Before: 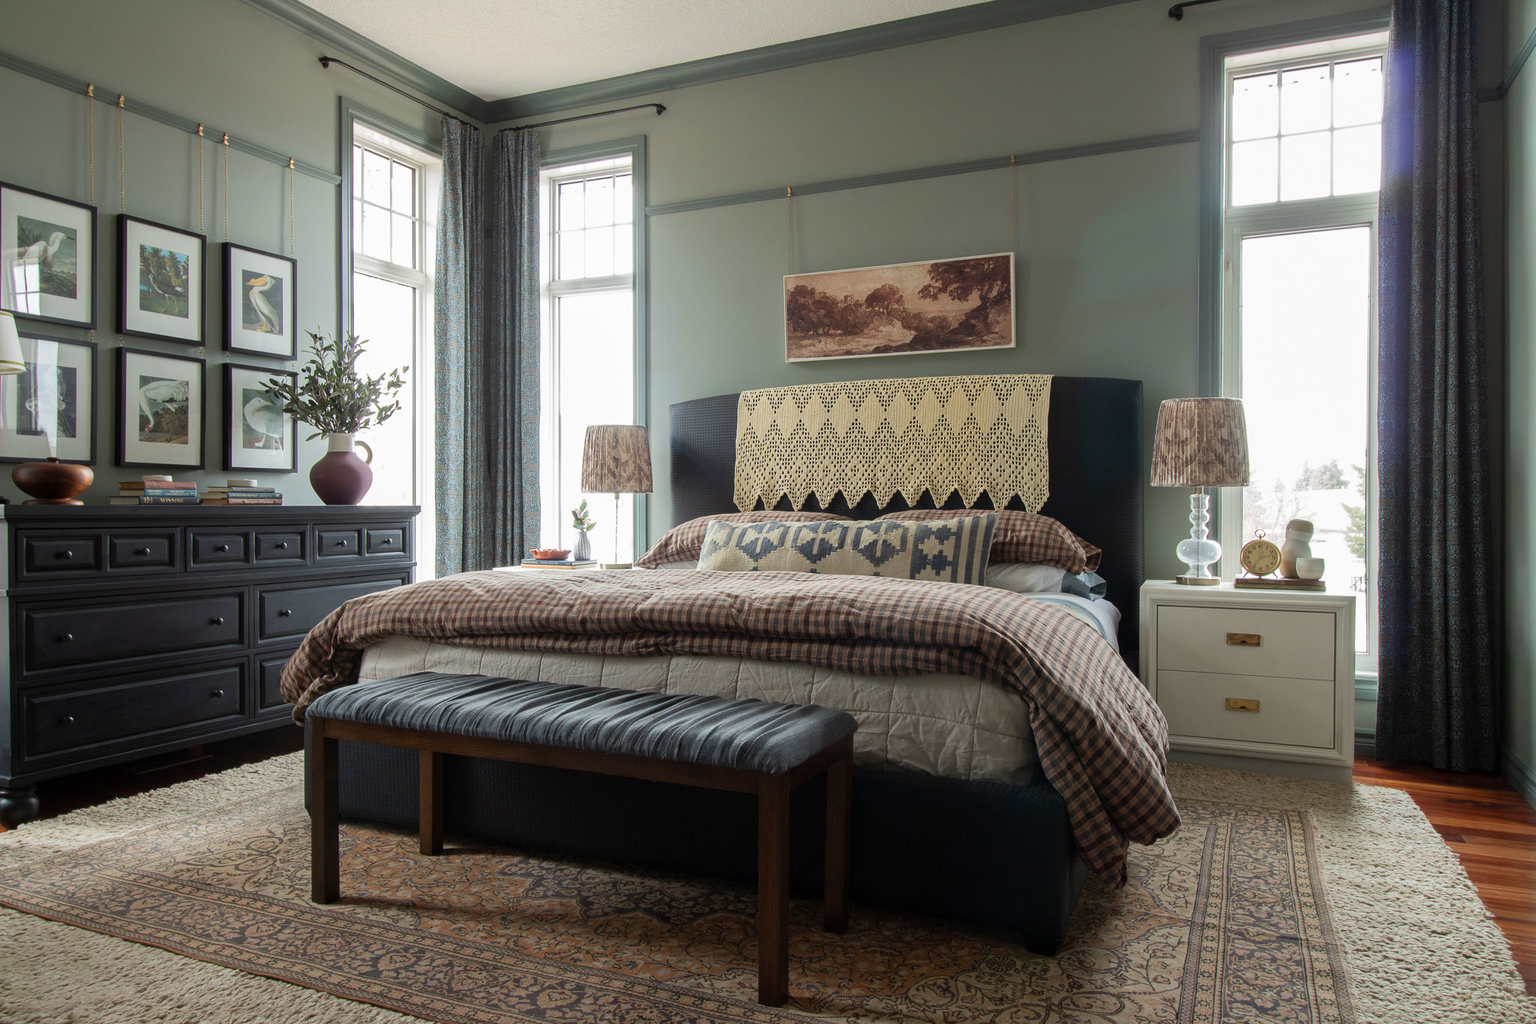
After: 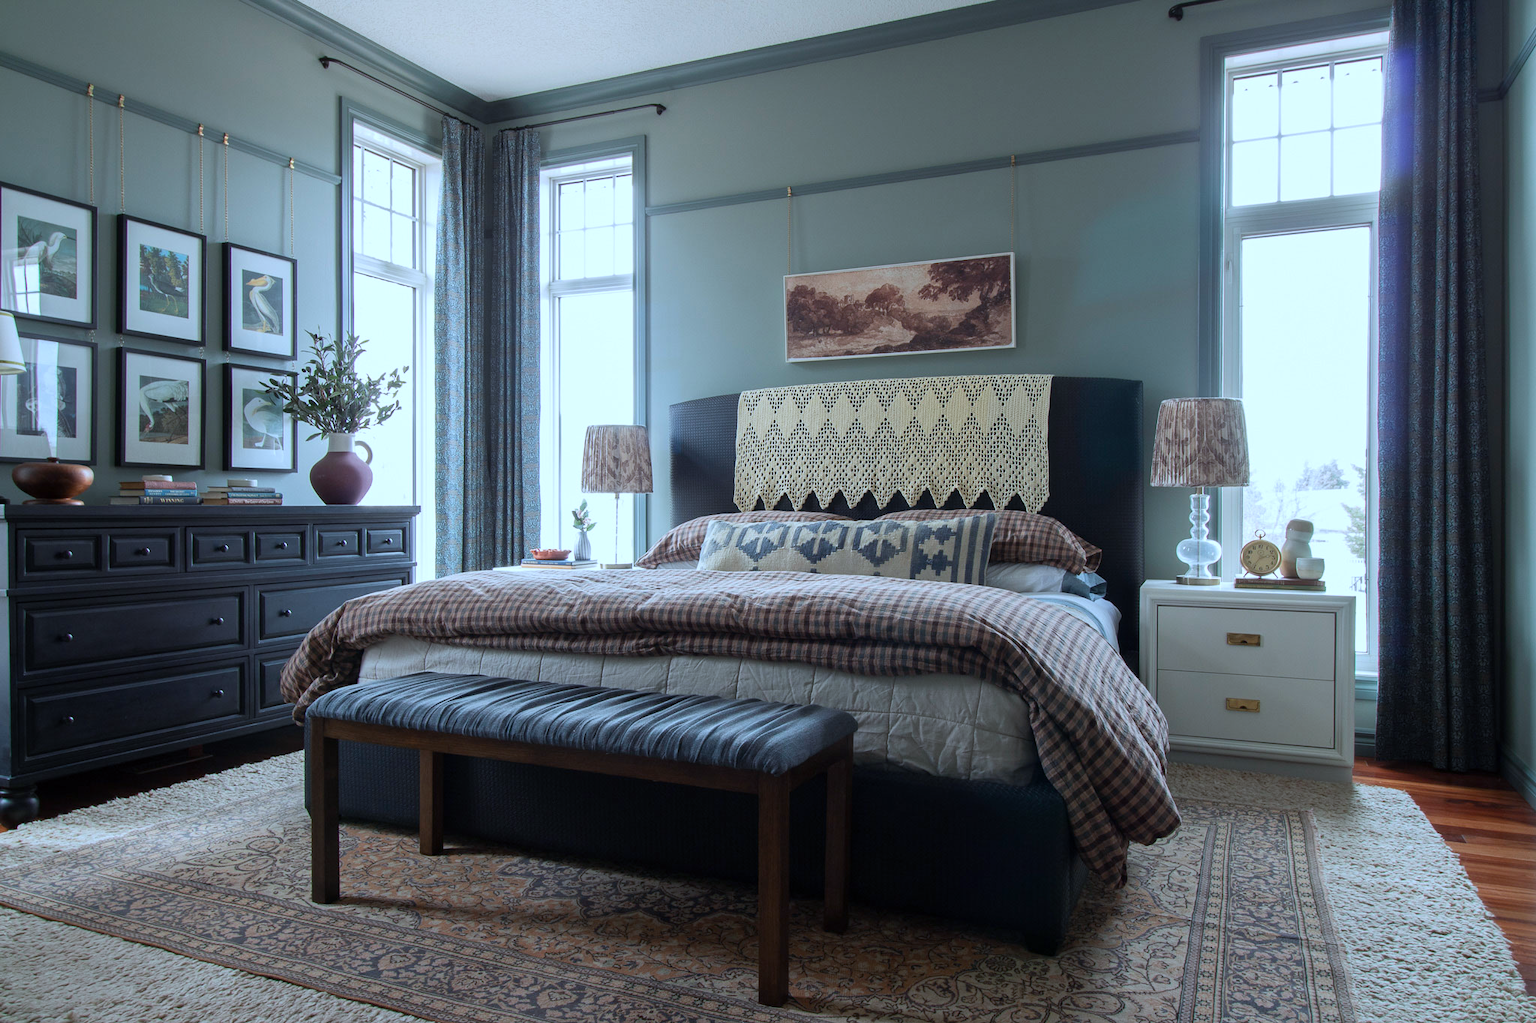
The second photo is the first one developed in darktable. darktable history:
color calibration: illuminant custom, x 0.389, y 0.387, temperature 3800.67 K
